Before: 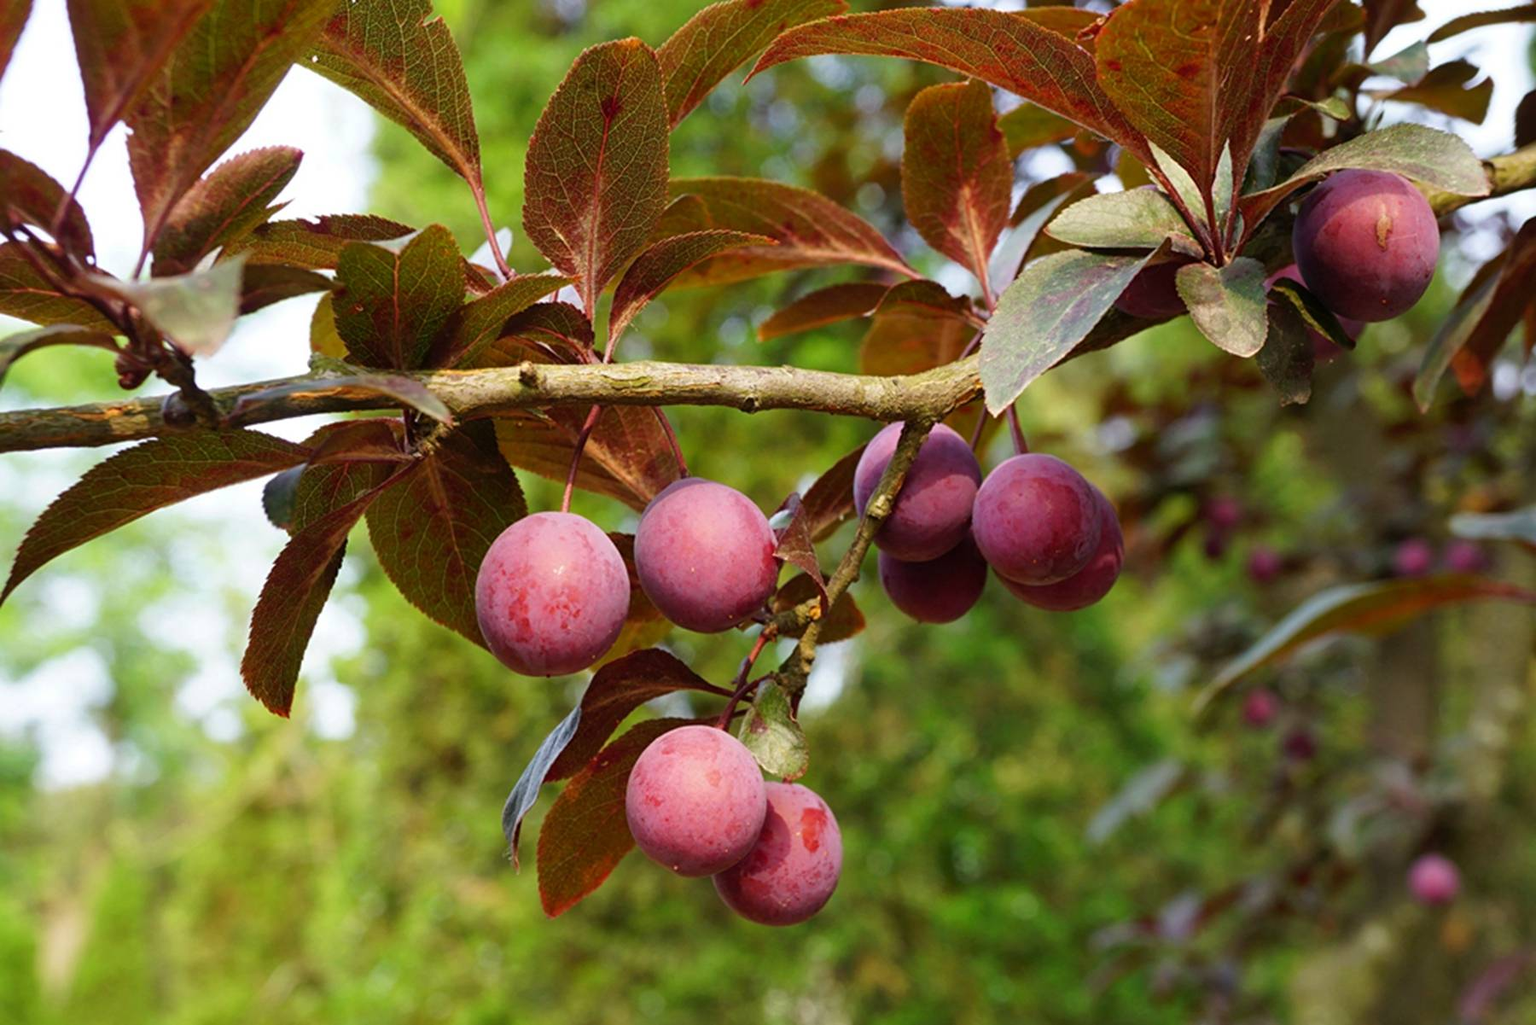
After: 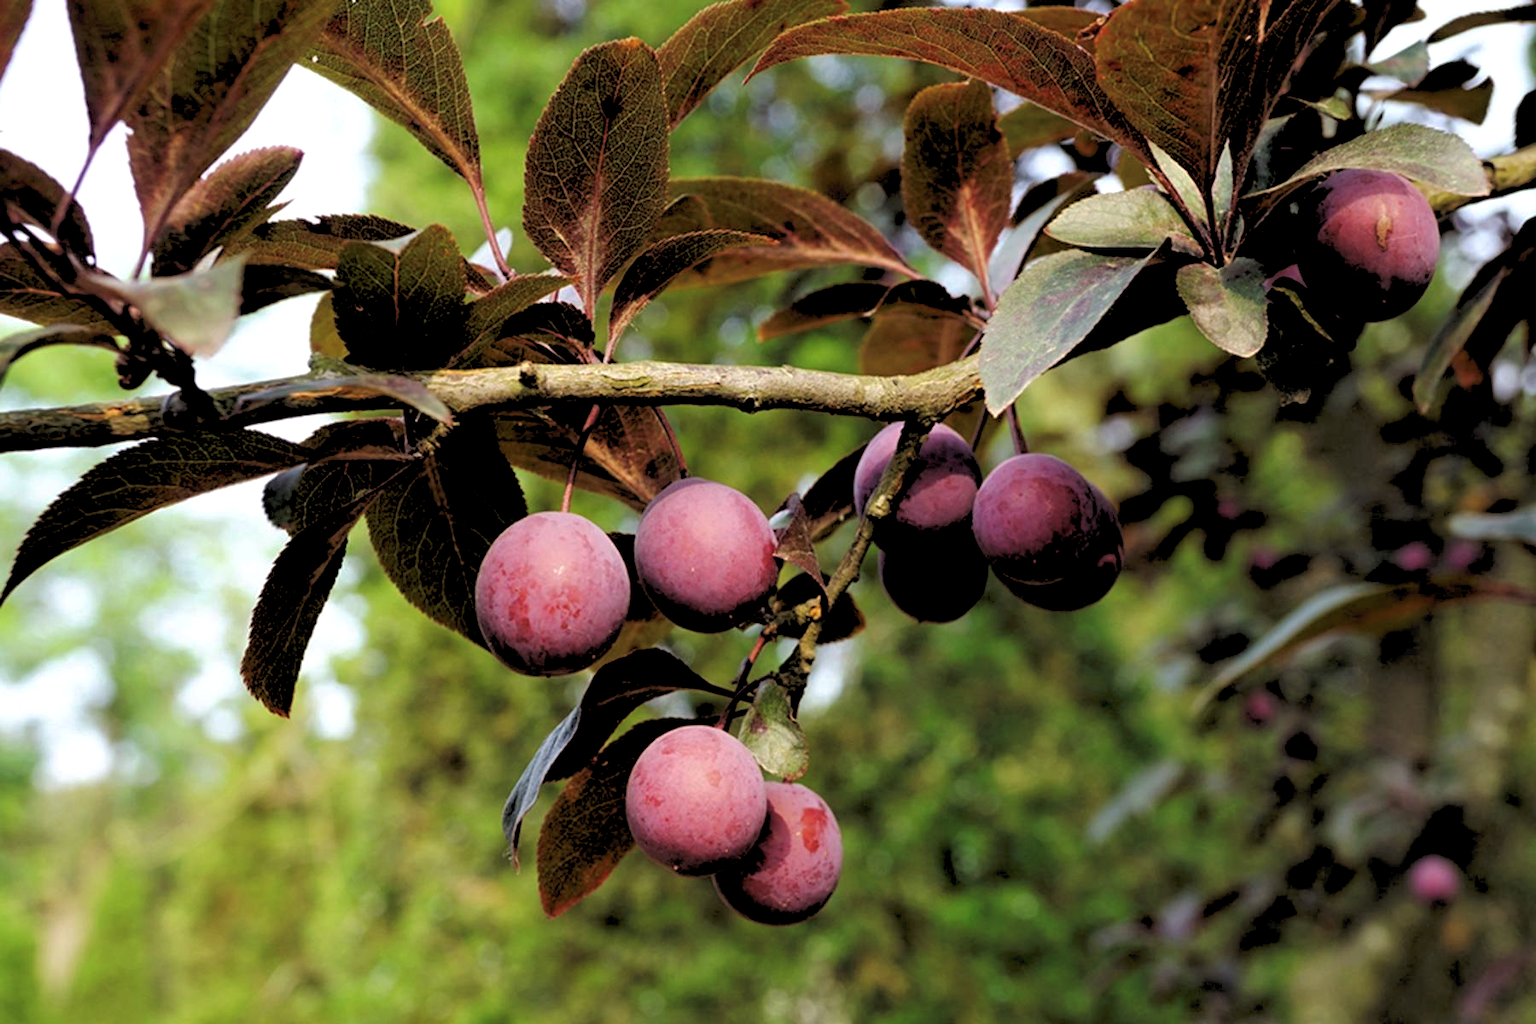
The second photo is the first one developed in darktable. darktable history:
rgb levels: levels [[0.034, 0.472, 0.904], [0, 0.5, 1], [0, 0.5, 1]]
tone curve: curves: ch0 [(0, 0) (0.003, 0.023) (0.011, 0.033) (0.025, 0.057) (0.044, 0.099) (0.069, 0.132) (0.1, 0.155) (0.136, 0.179) (0.177, 0.213) (0.224, 0.255) (0.277, 0.299) (0.335, 0.347) (0.399, 0.407) (0.468, 0.473) (0.543, 0.546) (0.623, 0.619) (0.709, 0.698) (0.801, 0.775) (0.898, 0.871) (1, 1)], preserve colors none
